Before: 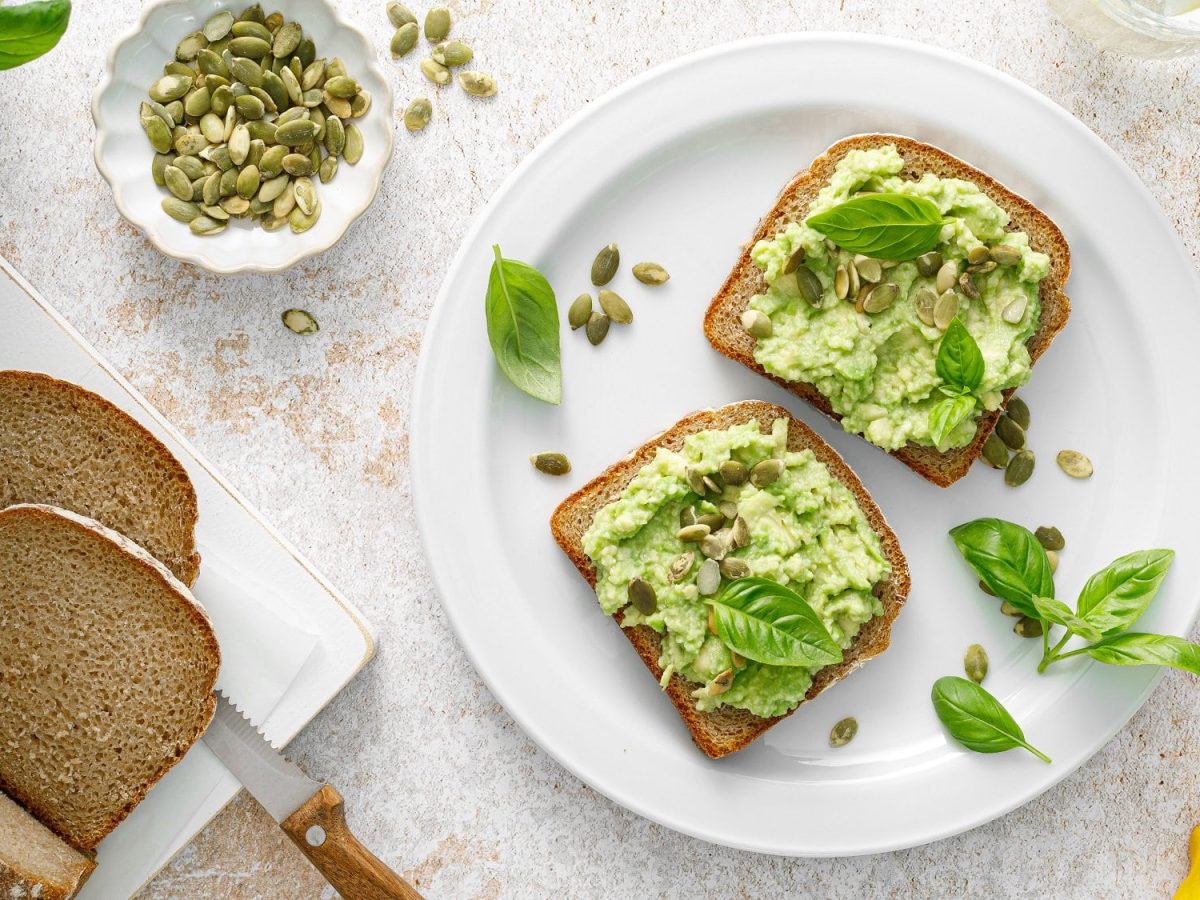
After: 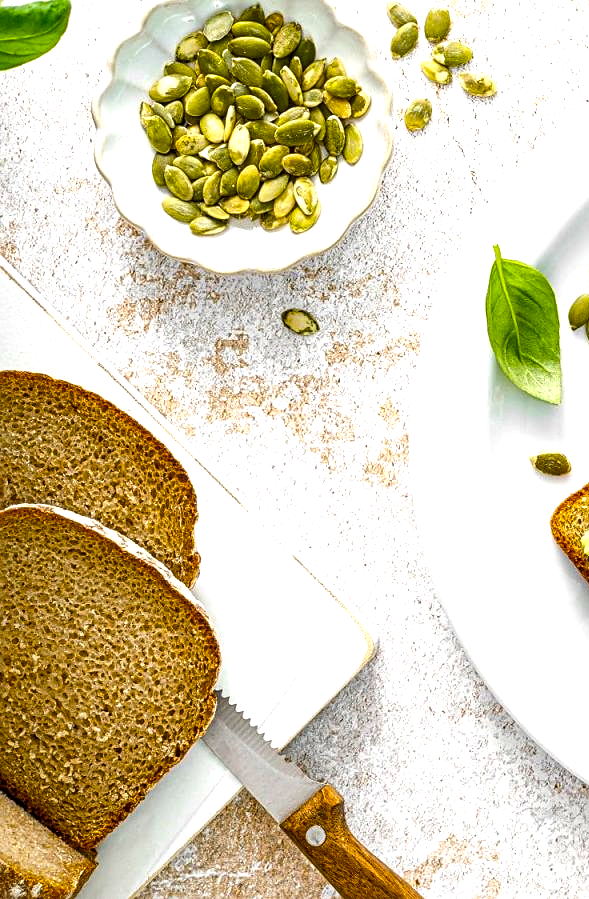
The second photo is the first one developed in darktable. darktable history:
color balance rgb: linear chroma grading › global chroma 9%, perceptual saturation grading › global saturation 36%, perceptual brilliance grading › global brilliance 15%, perceptual brilliance grading › shadows -35%, global vibrance 15%
sharpen: on, module defaults
crop and rotate: left 0%, top 0%, right 50.845%
local contrast: detail 130%
shadows and highlights: shadows -10, white point adjustment 1.5, highlights 10
